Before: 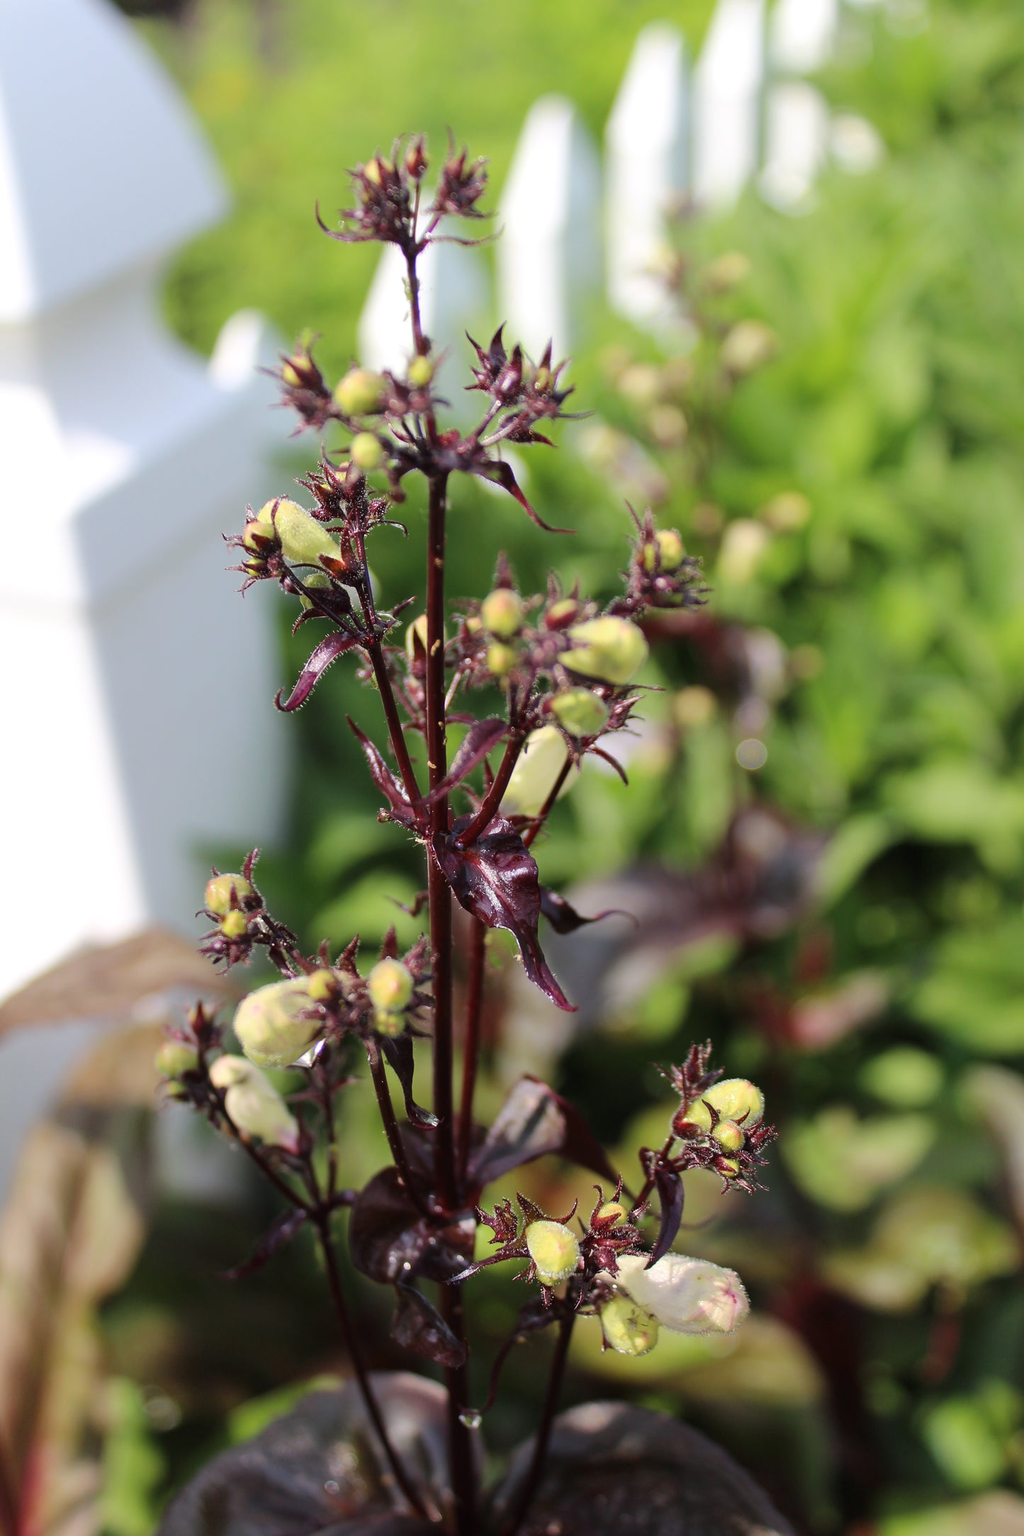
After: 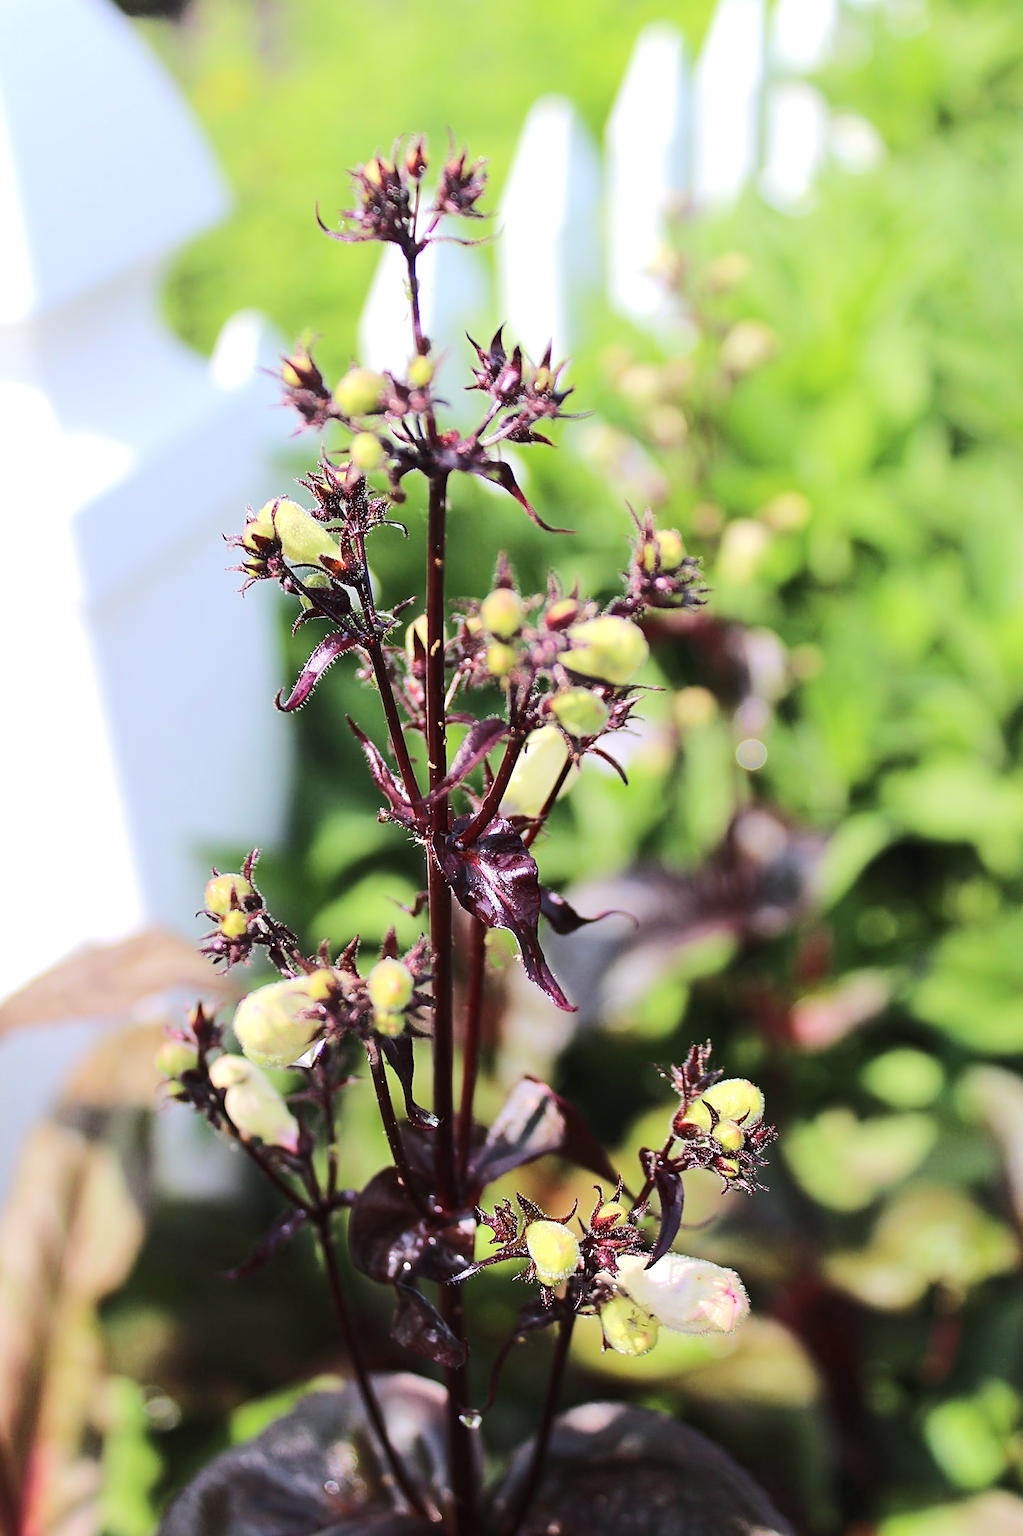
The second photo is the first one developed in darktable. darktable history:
rgb curve: curves: ch0 [(0, 0) (0.284, 0.292) (0.505, 0.644) (1, 1)], compensate middle gray true
exposure: black level correction 0, exposure 0.3 EV, compensate highlight preservation false
sharpen: on, module defaults
white balance: red 0.984, blue 1.059
